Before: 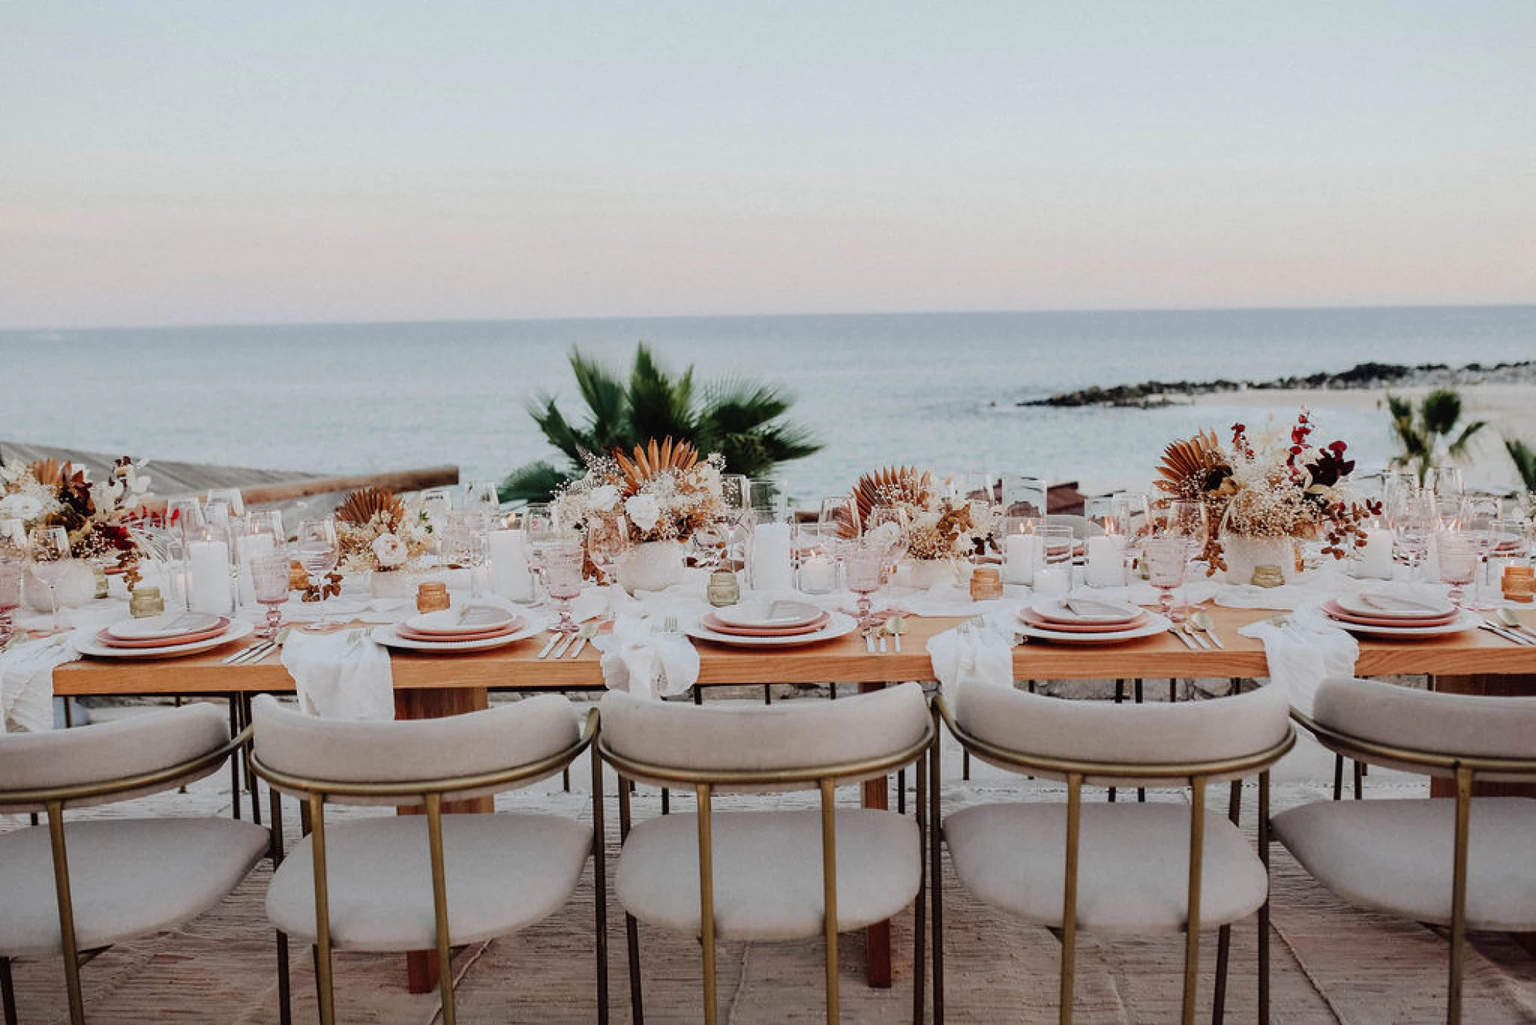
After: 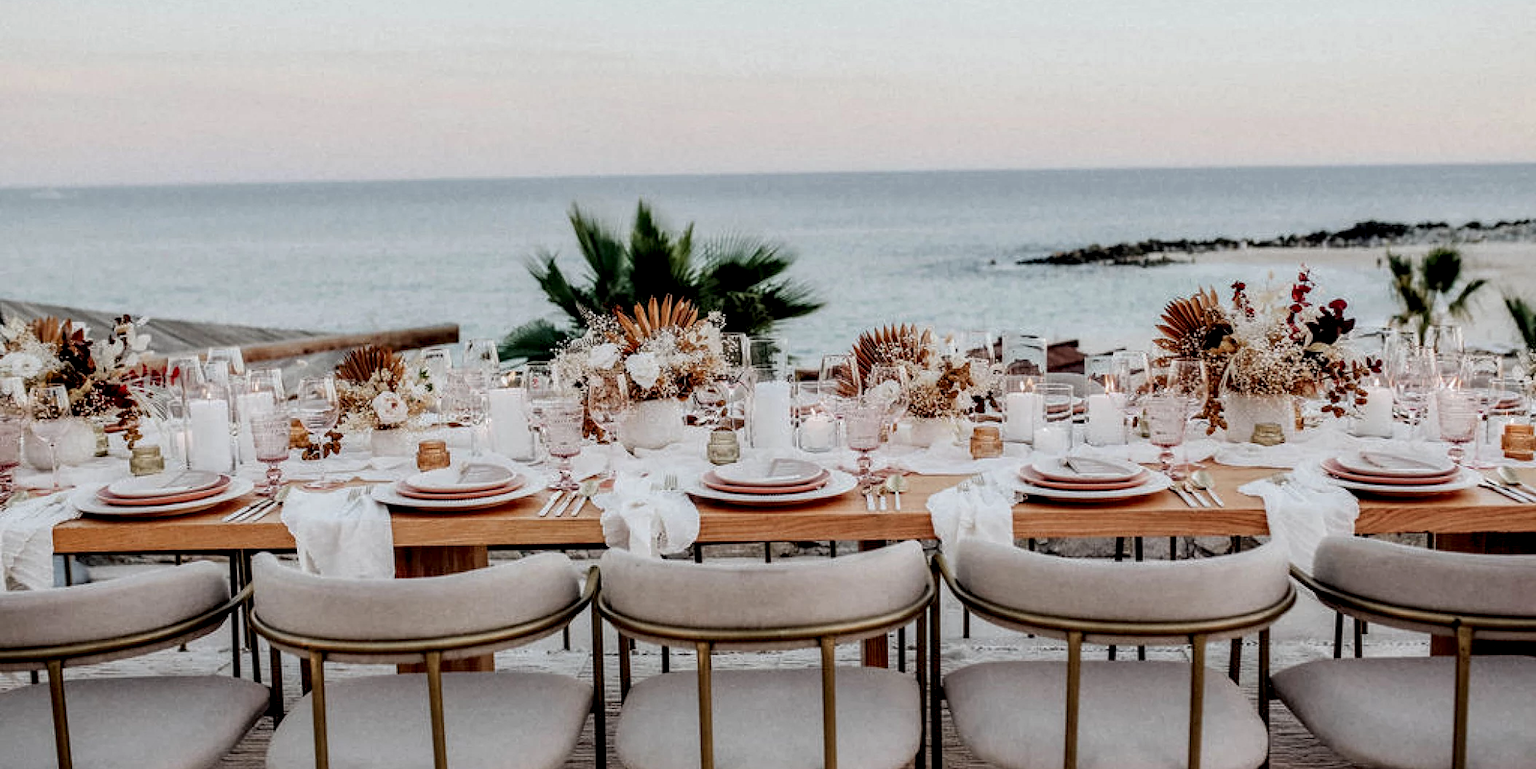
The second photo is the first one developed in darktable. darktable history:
crop: top 13.882%, bottom 11.013%
local contrast: highlights 60%, shadows 60%, detail 160%
